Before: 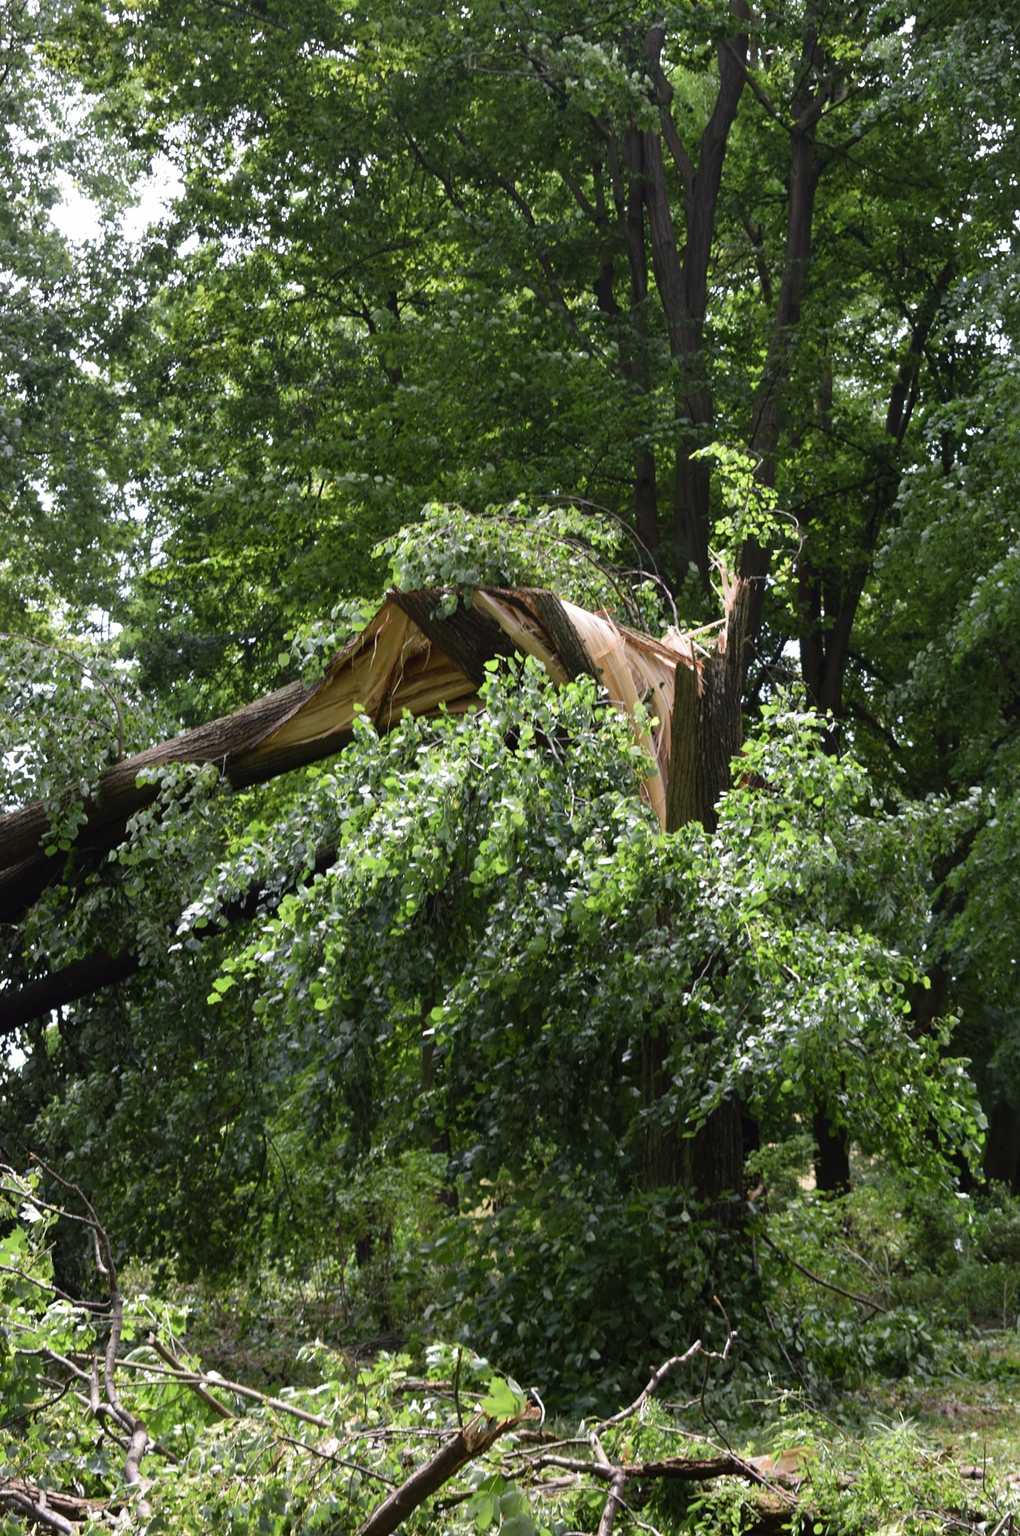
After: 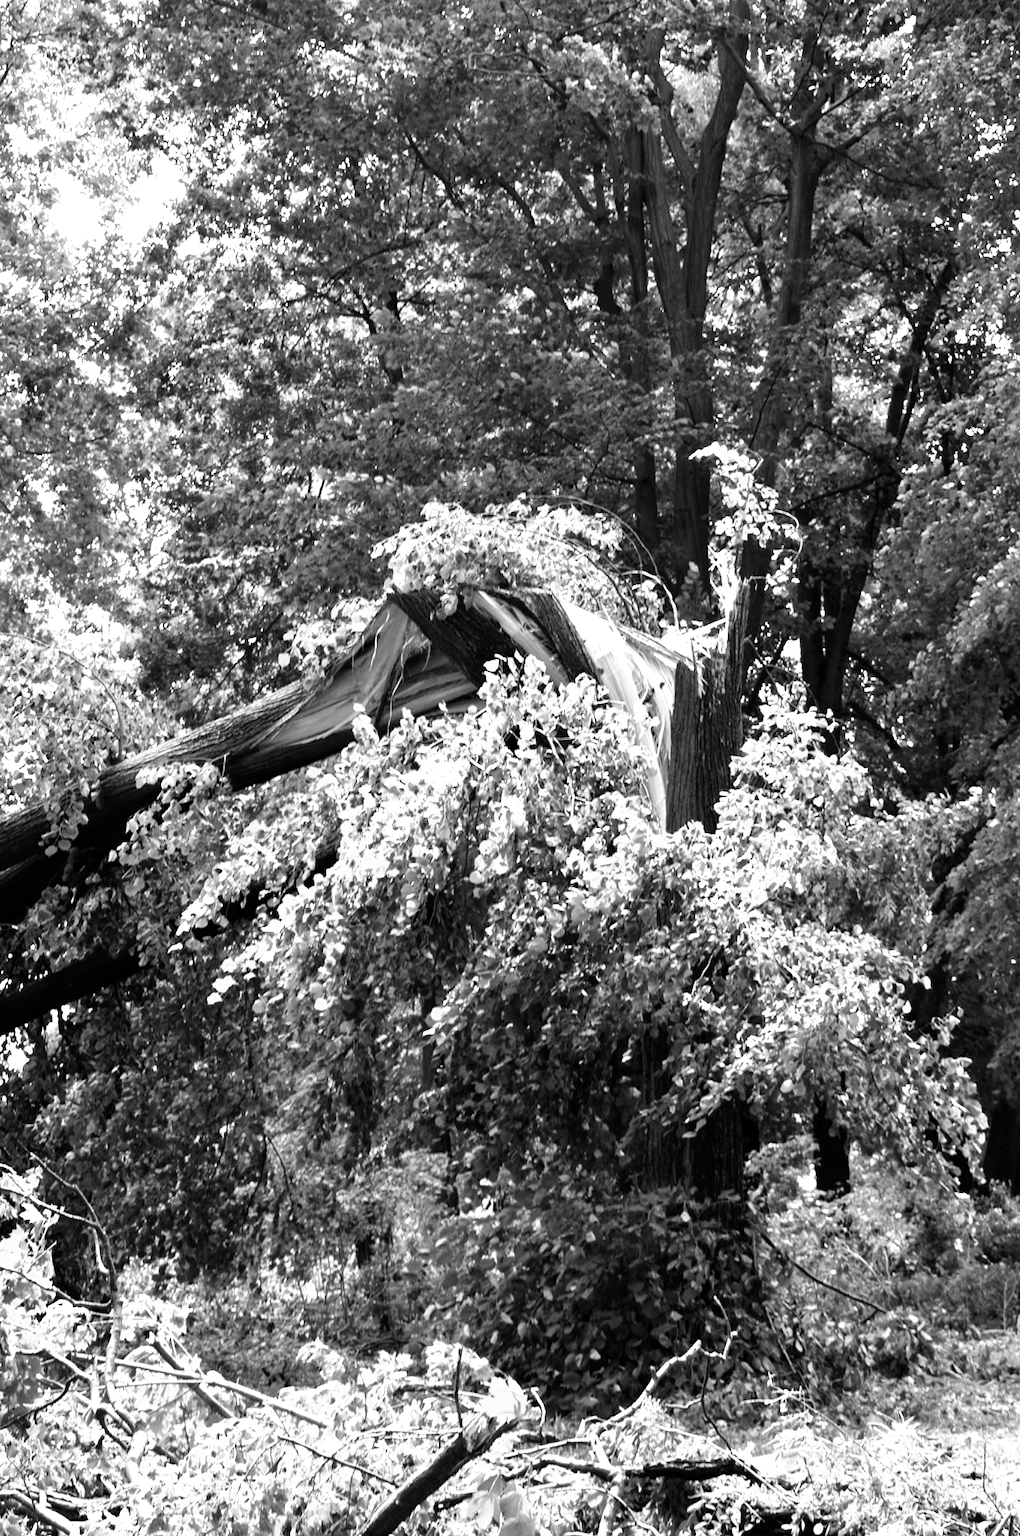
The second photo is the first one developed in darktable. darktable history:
color contrast: green-magenta contrast 0, blue-yellow contrast 0
filmic rgb: black relative exposure -8.2 EV, white relative exposure 2.2 EV, threshold 3 EV, hardness 7.11, latitude 75%, contrast 1.325, highlights saturation mix -2%, shadows ↔ highlights balance 30%, preserve chrominance no, color science v5 (2021), contrast in shadows safe, contrast in highlights safe, enable highlight reconstruction true
white balance: red 1.042, blue 1.17
exposure: black level correction 0, exposure 1.1 EV, compensate exposure bias true, compensate highlight preservation false
